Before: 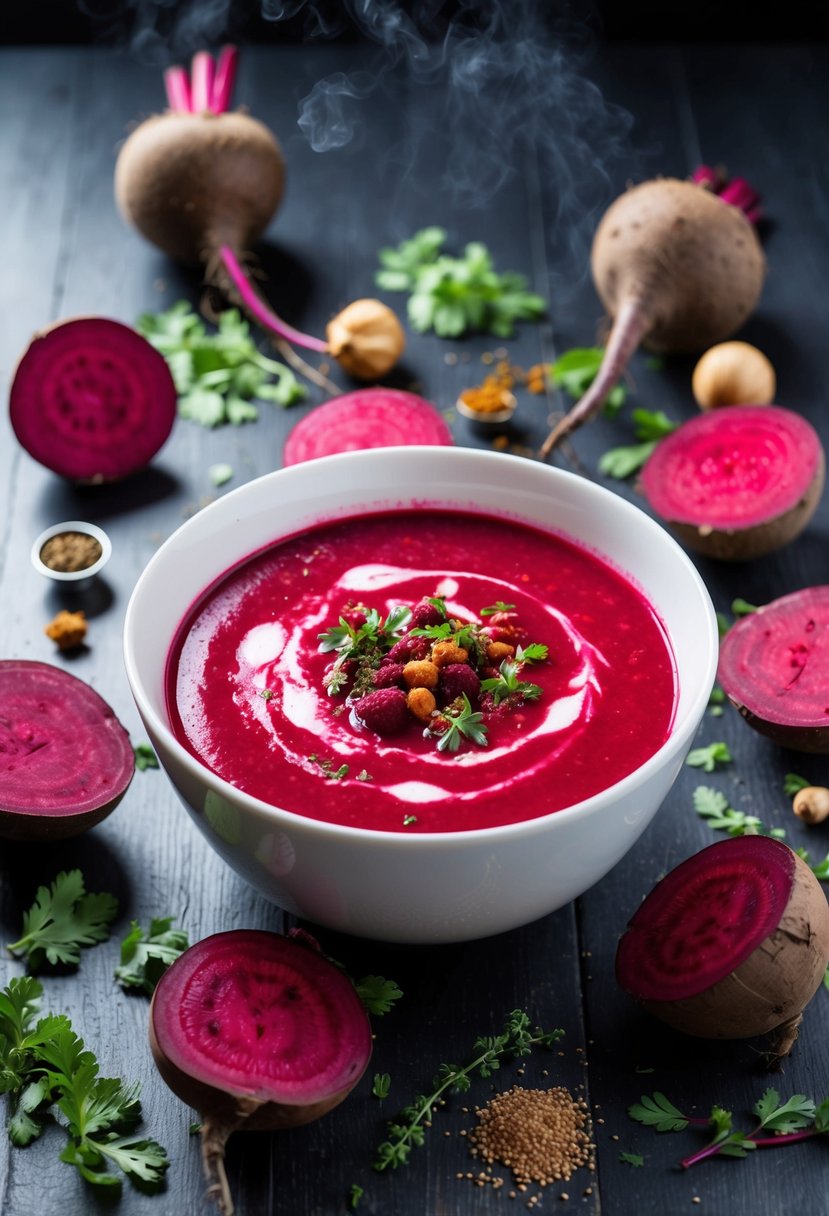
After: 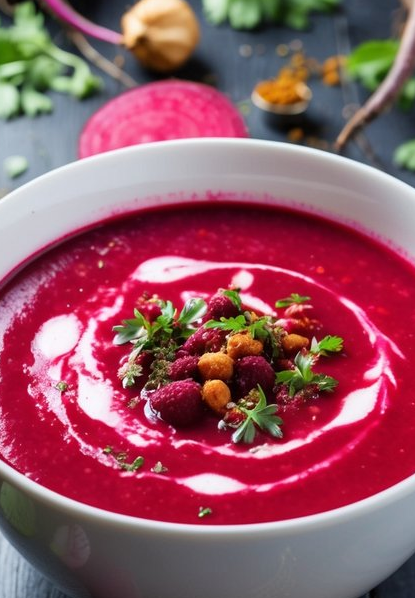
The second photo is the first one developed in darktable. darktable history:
crop: left 24.826%, top 25.371%, right 25.054%, bottom 25.385%
